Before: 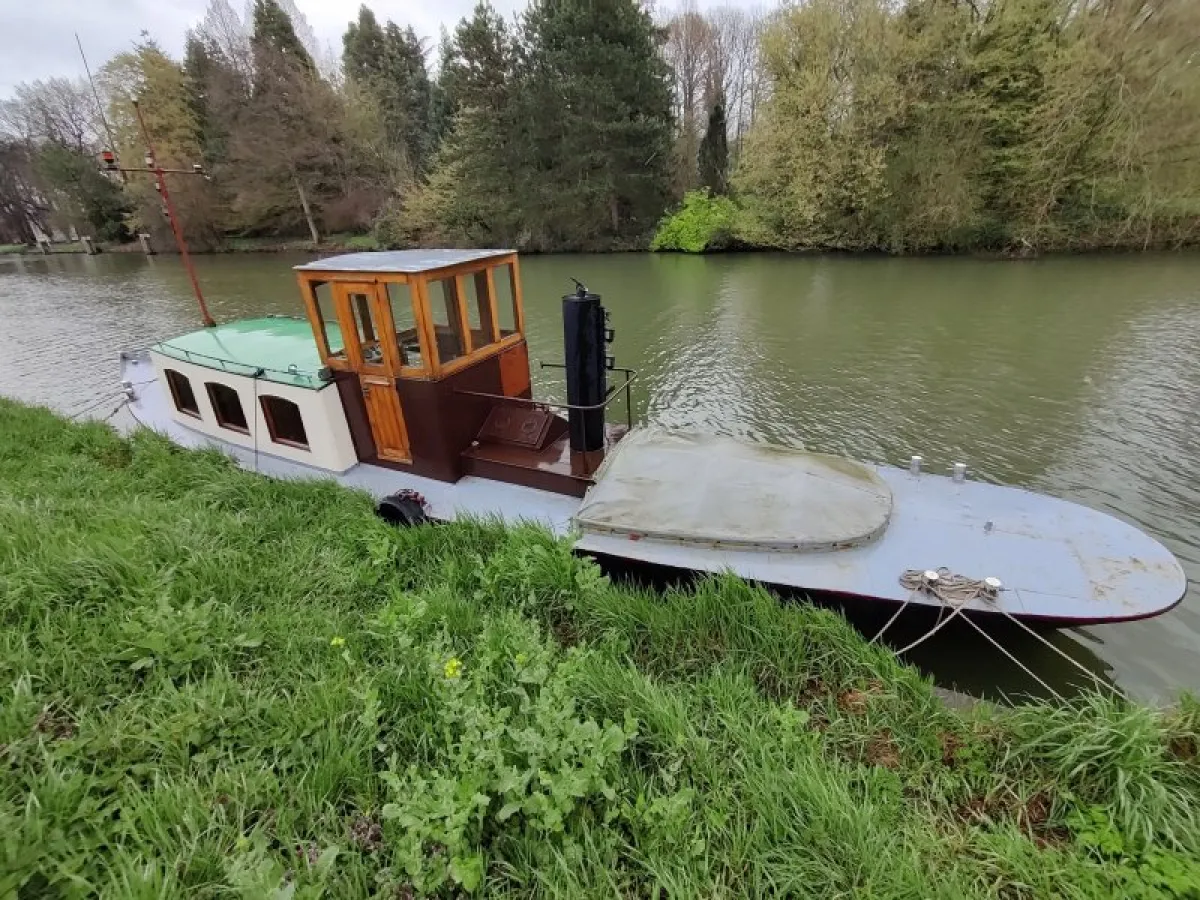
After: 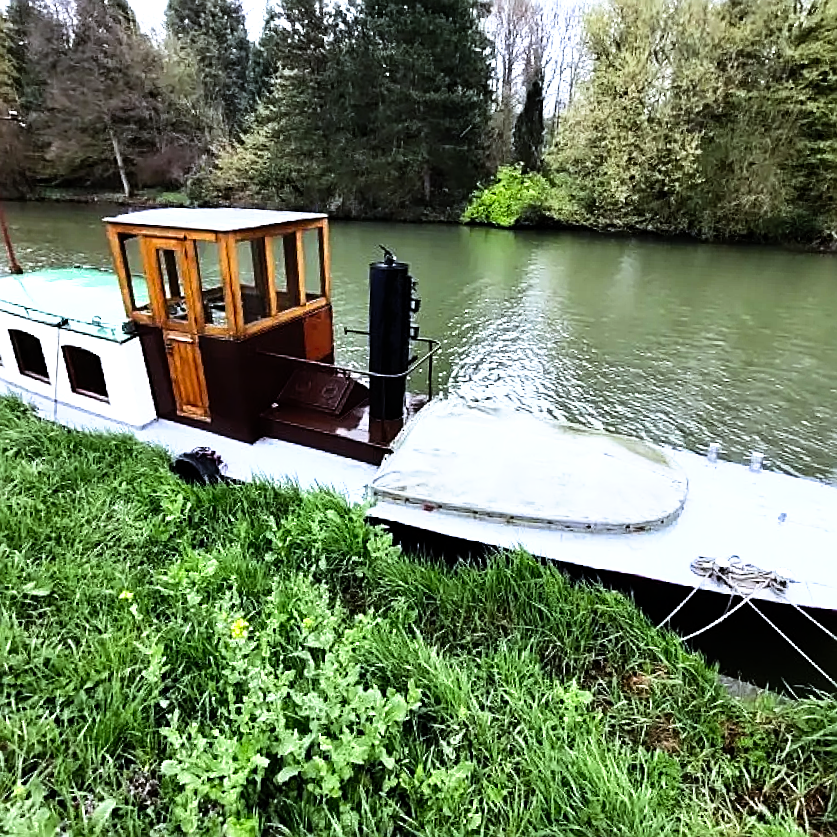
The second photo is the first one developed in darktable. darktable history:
white balance: red 0.931, blue 1.11
crop and rotate: angle -3.27°, left 14.277%, top 0.028%, right 10.766%, bottom 0.028%
tone equalizer: -8 EV -1.08 EV, -7 EV -1.01 EV, -6 EV -0.867 EV, -5 EV -0.578 EV, -3 EV 0.578 EV, -2 EV 0.867 EV, -1 EV 1.01 EV, +0 EV 1.08 EV, edges refinement/feathering 500, mask exposure compensation -1.57 EV, preserve details no
tone curve: curves: ch0 [(0, 0) (0.003, 0.001) (0.011, 0.005) (0.025, 0.011) (0.044, 0.02) (0.069, 0.031) (0.1, 0.045) (0.136, 0.077) (0.177, 0.124) (0.224, 0.181) (0.277, 0.245) (0.335, 0.316) (0.399, 0.393) (0.468, 0.477) (0.543, 0.568) (0.623, 0.666) (0.709, 0.771) (0.801, 0.871) (0.898, 0.965) (1, 1)], preserve colors none
exposure: black level correction 0.001, exposure 0.14 EV, compensate highlight preservation false
sharpen: on, module defaults
